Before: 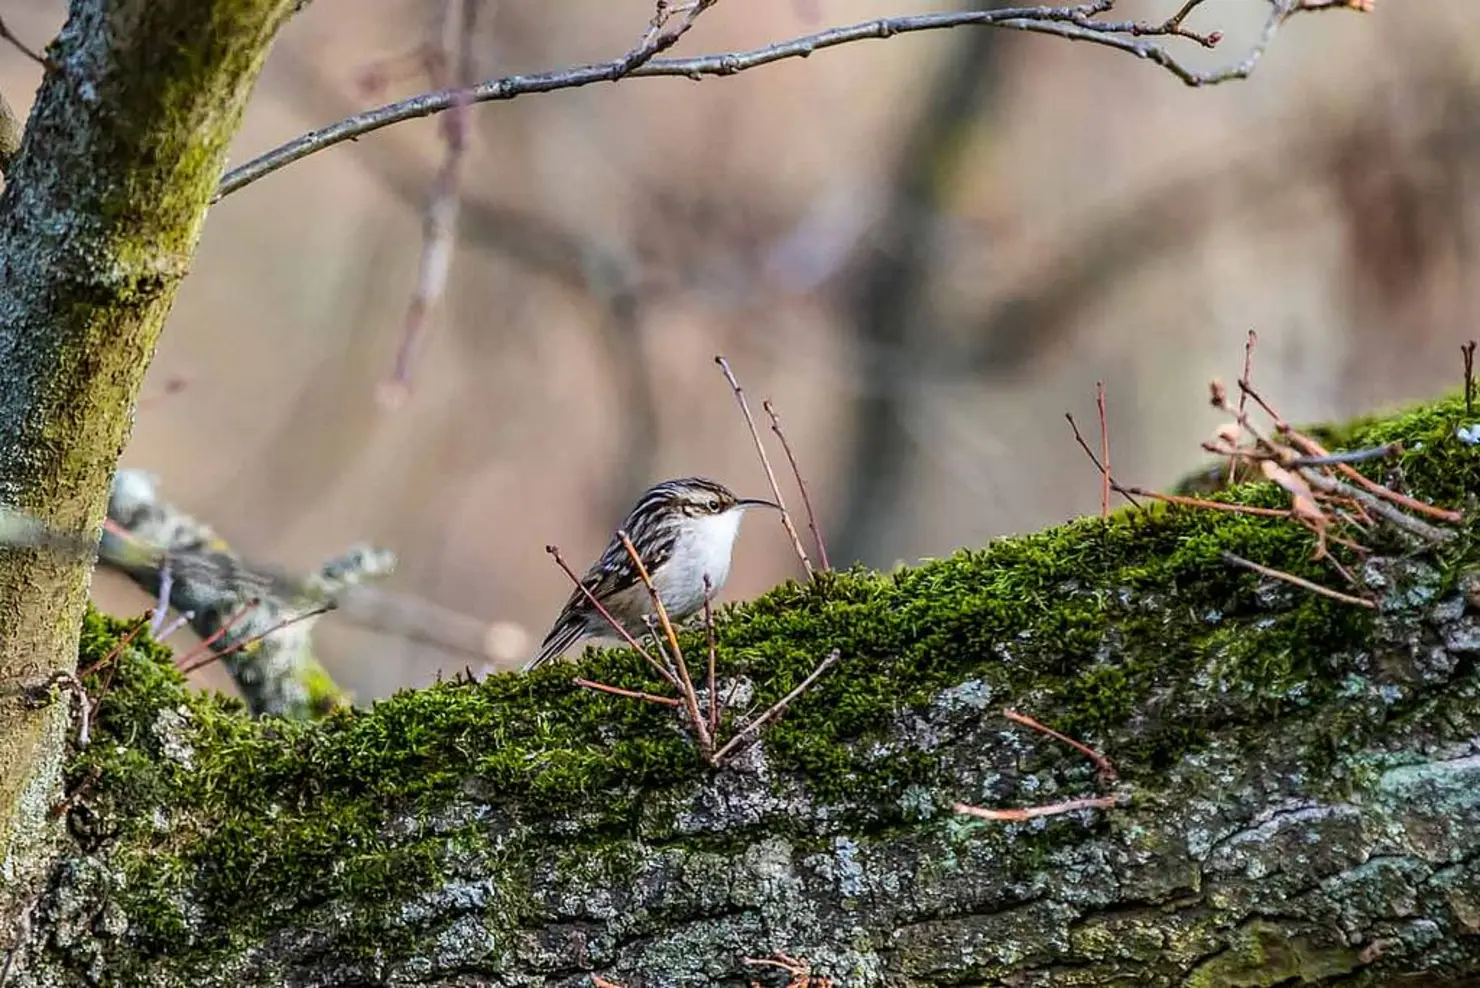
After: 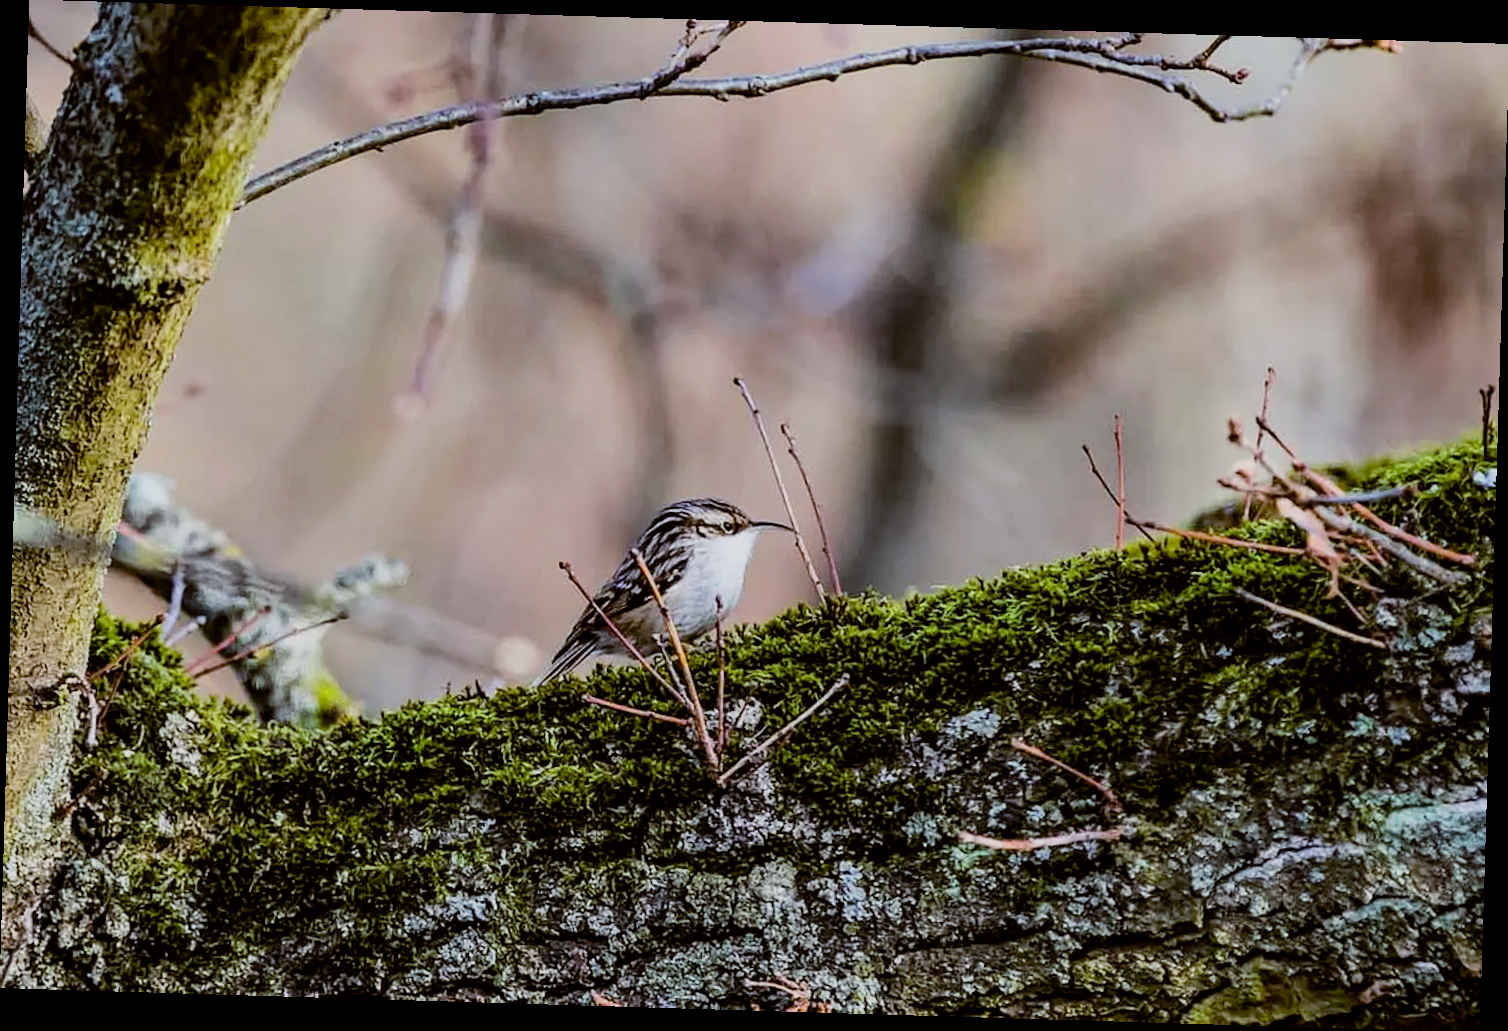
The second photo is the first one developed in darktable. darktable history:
filmic rgb: black relative exposure -5 EV, hardness 2.88, contrast 1.2, highlights saturation mix -30%
rotate and perspective: rotation 1.72°, automatic cropping off
color balance: lift [1, 1.015, 1.004, 0.985], gamma [1, 0.958, 0.971, 1.042], gain [1, 0.956, 0.977, 1.044]
